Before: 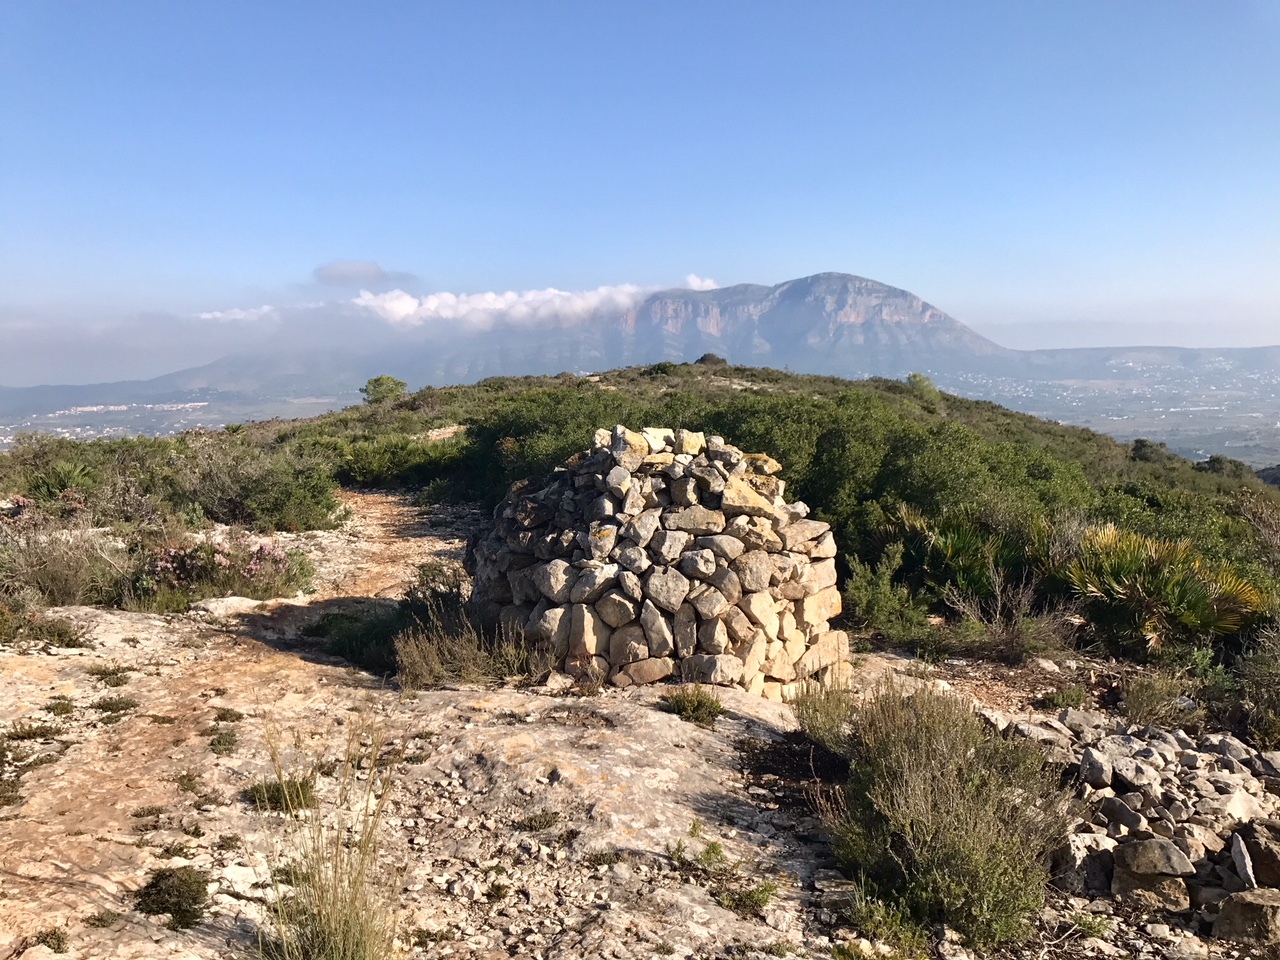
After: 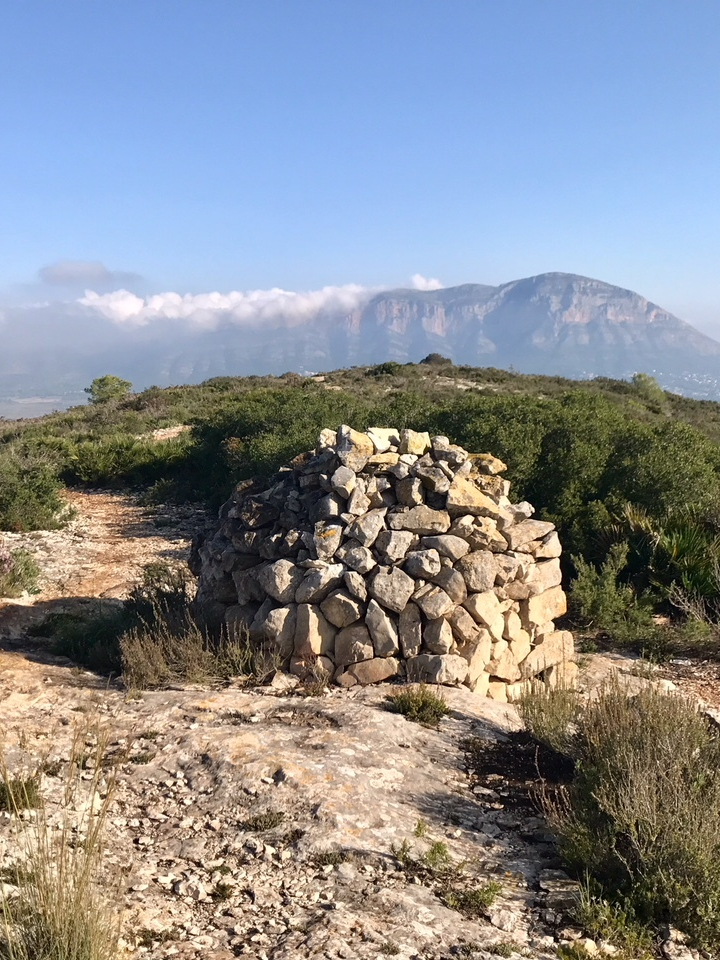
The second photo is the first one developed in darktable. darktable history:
crop: left 21.496%, right 22.254%
exposure: compensate highlight preservation false
